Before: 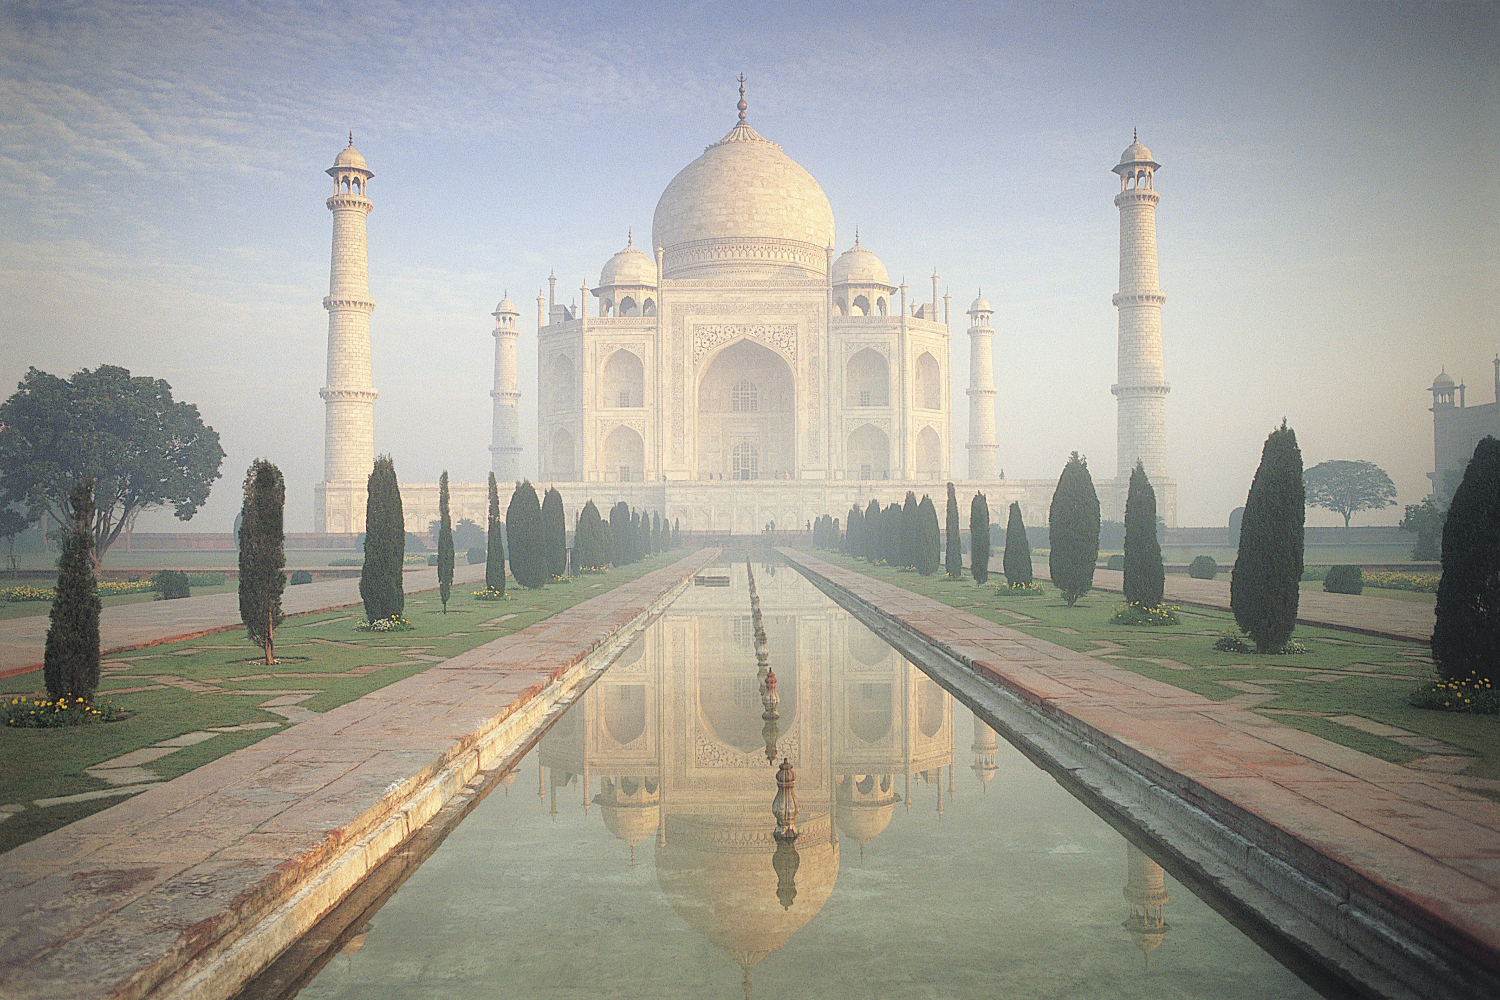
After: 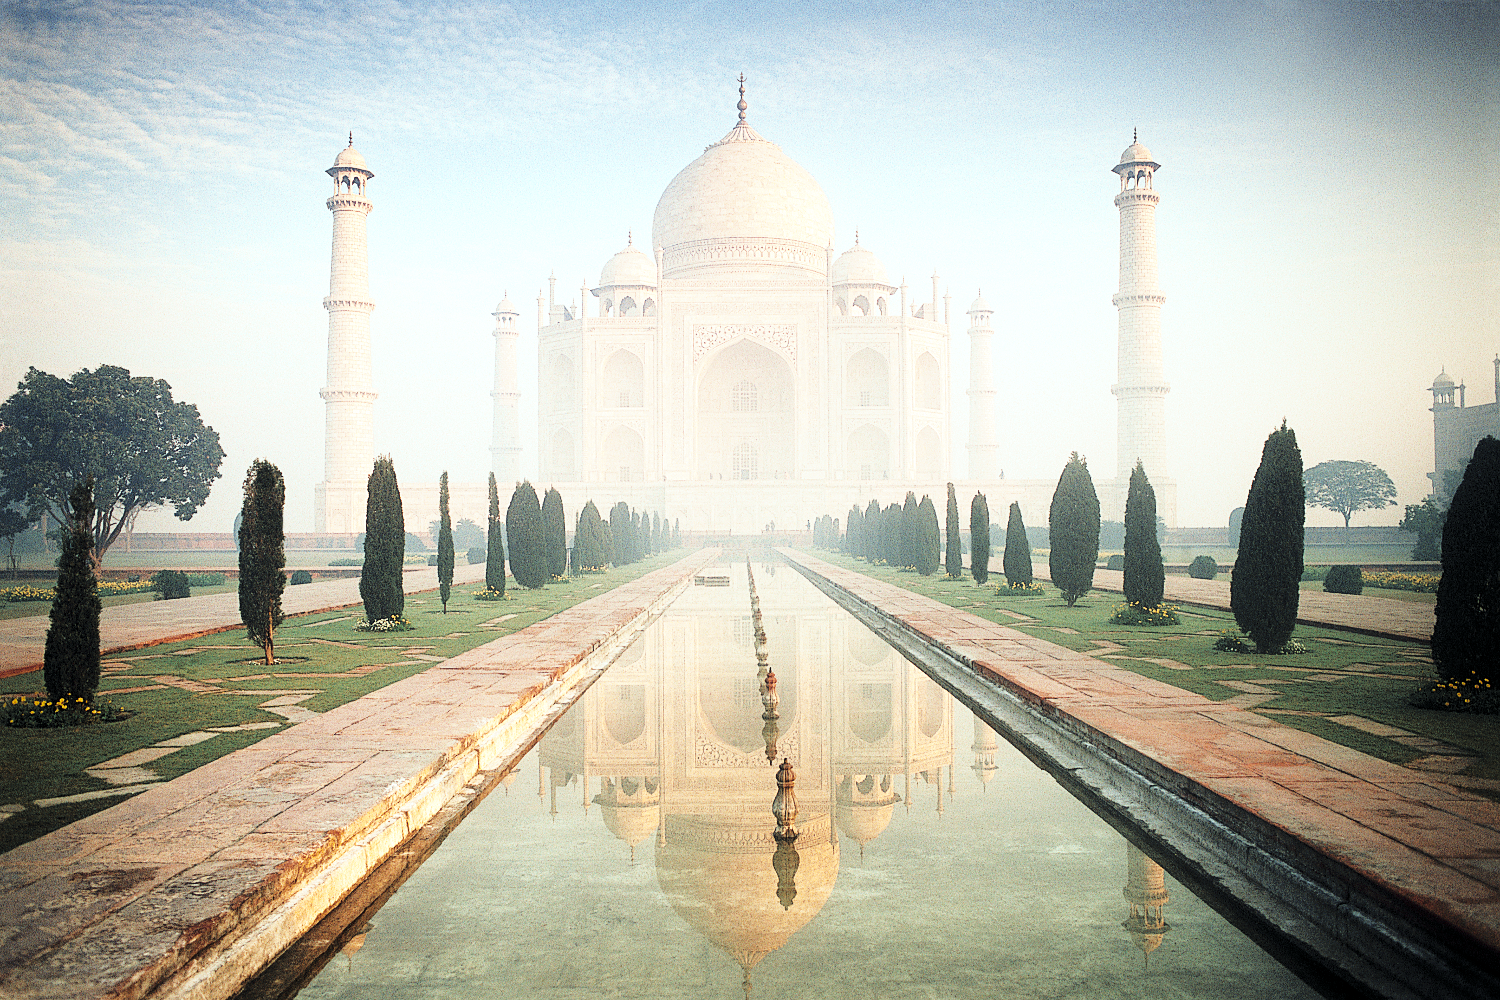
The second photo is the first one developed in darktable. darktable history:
tone curve: curves: ch0 [(0, 0) (0.003, 0.003) (0.011, 0.011) (0.025, 0.025) (0.044, 0.044) (0.069, 0.069) (0.1, 0.1) (0.136, 0.136) (0.177, 0.177) (0.224, 0.224) (0.277, 0.277) (0.335, 0.335) (0.399, 0.399) (0.468, 0.468) (0.543, 0.542) (0.623, 0.623) (0.709, 0.709) (0.801, 0.8) (0.898, 0.897) (1, 1)], preserve colors none
color look up table: target L [96.54, 61.38, 70.2, 60.68, 81.01, 88.39, 87.2, 32.16, 48.57, 39.25, 55.22, 31.35, 4.559, 200, 99.32, 84.28, 94.26, 93.07, 84.94, 75.44, 50.82, 38.3, 47.33, 46.1, 25.96, 13.43, 6.918, 94.78, 88.86, 84.17, 86.63, 50.75, 43.07, 57.55, 44.33, 34.32, 40.53, 35.17, 31.34, 24.43, 26.88, 12.44, 2.009, 60.31, 55.21, 74.01, 44.75, 26.55, 2.102], target a [-1.377, -30.27, -36.04, -33.01, -3.29, -23.21, -3.876, -32.68, -44.28, -25.63, -27.55, -0.257, -6.132, 0, -0.045, 3.214, 2.743, 7.769, 7.572, 23.38, 56.32, 42.65, 30.08, 24.64, 44.53, 4.822, 9.271, 0.329, 14.7, -16.08, -0.57, 72.39, 70.55, 46.89, 47.73, -10.21, 3.845, 62.94, 54.14, 36.76, 50.55, 35.94, -1.876, -29.98, -26.55, -35.34, -18.8, -12.21, -1.629], target b [21.58, -22.51, 68.29, -17.43, 78.93, -2.738, 54.49, 20.42, 50.09, -8.224, 14.32, 39.07, 1.227, 0, 1.561, 81.65, 17.41, 1.267, 81.27, 67.18, 17.43, 49.28, 55.52, 29.96, 36.29, 2.603, 10.1, -5.203, -11.2, -18.43, 3.584, -47.38, -27.22, -7.367, -53.65, -30.44, -30.16, -61.48, 0.18, -54.72, -20.31, -55.64, -2.955, -22.46, -22.89, -24.11, -26.2, -20, -0.583], num patches 49
